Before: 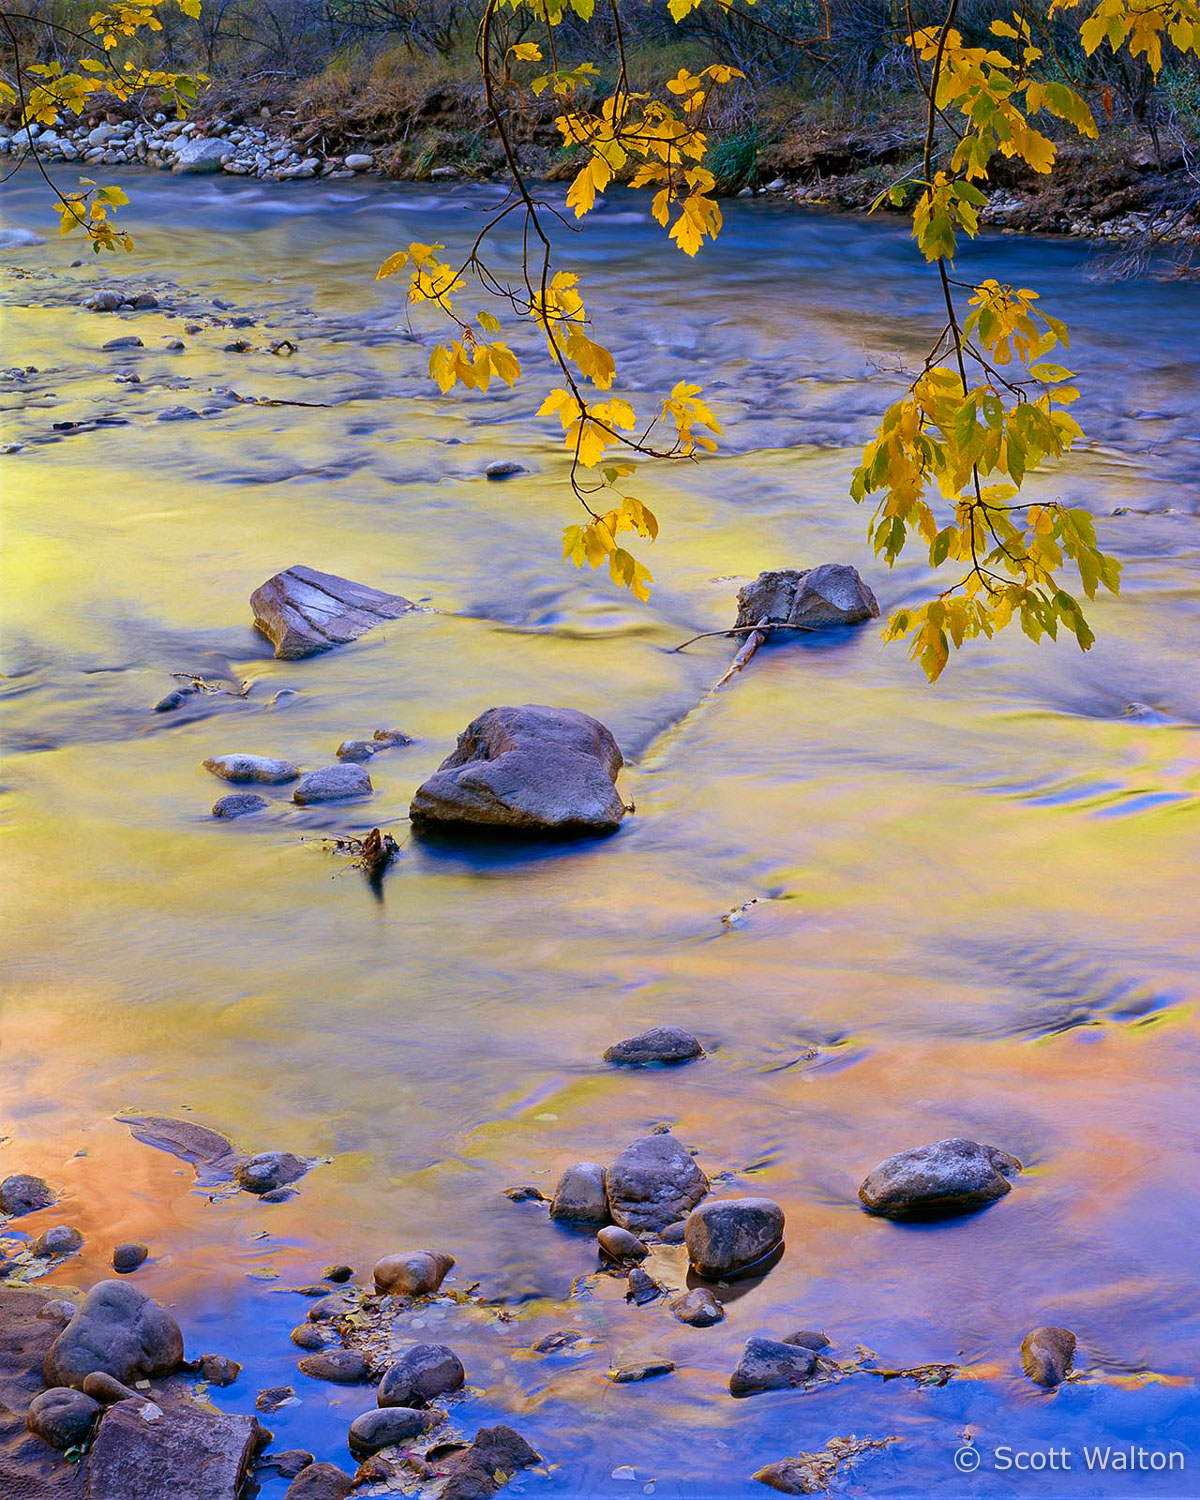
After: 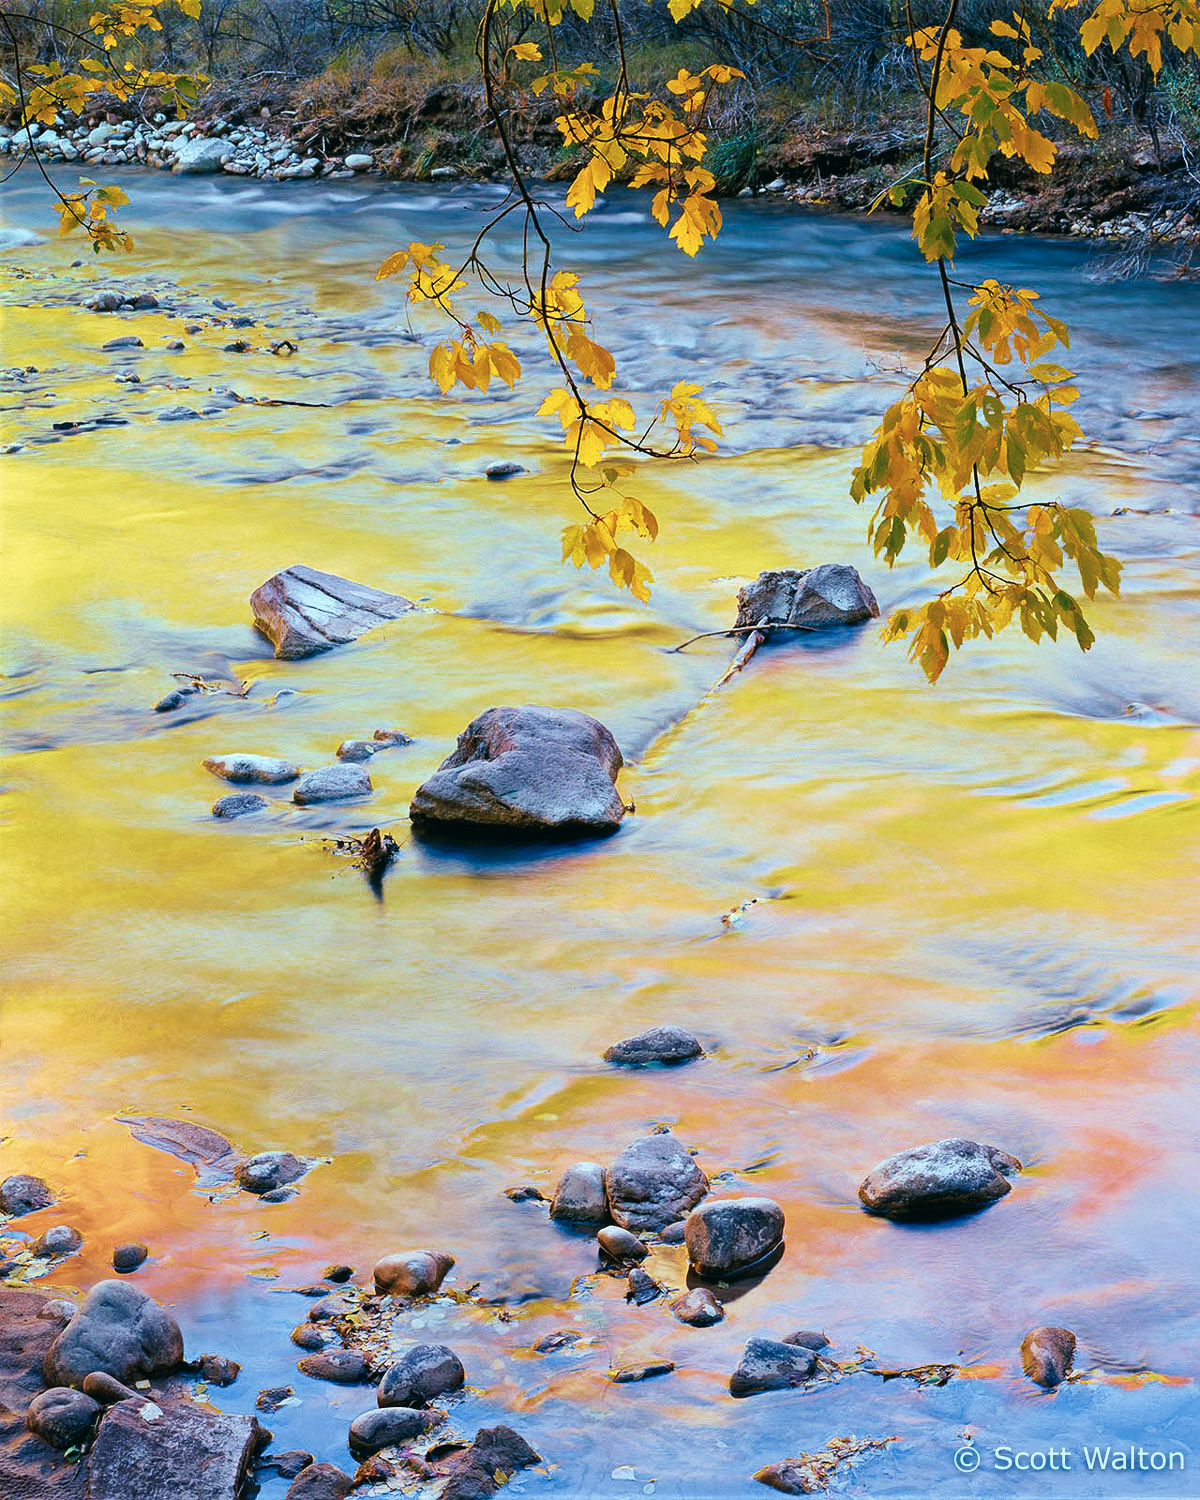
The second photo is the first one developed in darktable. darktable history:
tone curve: curves: ch0 [(0, 0) (0.003, 0.011) (0.011, 0.02) (0.025, 0.032) (0.044, 0.046) (0.069, 0.071) (0.1, 0.107) (0.136, 0.144) (0.177, 0.189) (0.224, 0.244) (0.277, 0.309) (0.335, 0.398) (0.399, 0.477) (0.468, 0.583) (0.543, 0.675) (0.623, 0.772) (0.709, 0.855) (0.801, 0.926) (0.898, 0.979) (1, 1)], preserve colors none
color look up table: target L [93.95, 85.11, 84.24, 88.5, 81.4, 78.63, 68.51, 66.26, 67.86, 56.35, 57.77, 46.73, 47.44, 37.82, 30.84, 24.07, 4.52, 200.24, 81.82, 73.38, 61.11, 52.47, 57, 47.52, 49.63, 47.06, 39.33, 31.75, 20.43, 15.54, 89.9, 81, 81.32, 64.82, 65.76, 55.67, 53.69, 34.8, 32.33, 32.15, 19.9, 13.65, 87.44, 80.64, 74.42, 70.19, 52.09, 47.11, 38.93], target a [20.97, -9.413, -13.51, -29.01, -39.12, -39.09, -19.87, -55.16, -54.1, -19.57, 0.981, -34.2, -33.94, -18.21, -25.54, -15.34, -7.36, 0, -6.316, 20.64, 31.61, 6.468, 5.582, 55.99, 38.86, 34.9, 50.46, 11.85, 33.2, 6.155, -14.16, 0.943, 9.394, 28.14, -14.3, 14.68, 30.86, -3.356, 38.62, 11.29, 9.182, 12.61, -27.43, -29.98, -36.63, -40.71, -26.03, -27.43, -11.81], target b [4.392, 48.54, 67.44, 70.26, 10.1, 14.03, 35.74, 53.33, 31.77, 45.51, 41.25, 35.3, 23.84, 31.89, 22.34, 19.73, 2.273, 0, 55.29, 11.56, 26.31, 44.93, 5.554, 12.91, 44.67, 8.386, 32.85, 31.22, 23.67, 13.09, 6.878, -15.47, -17.05, -10.66, -32.19, -25.44, -29.5, -0.22, 0.699, -51.48, -34.84, -7.291, -22.7, -18.93, -26.16, -3.828, -9.899, 3.678, -22.48], num patches 49
